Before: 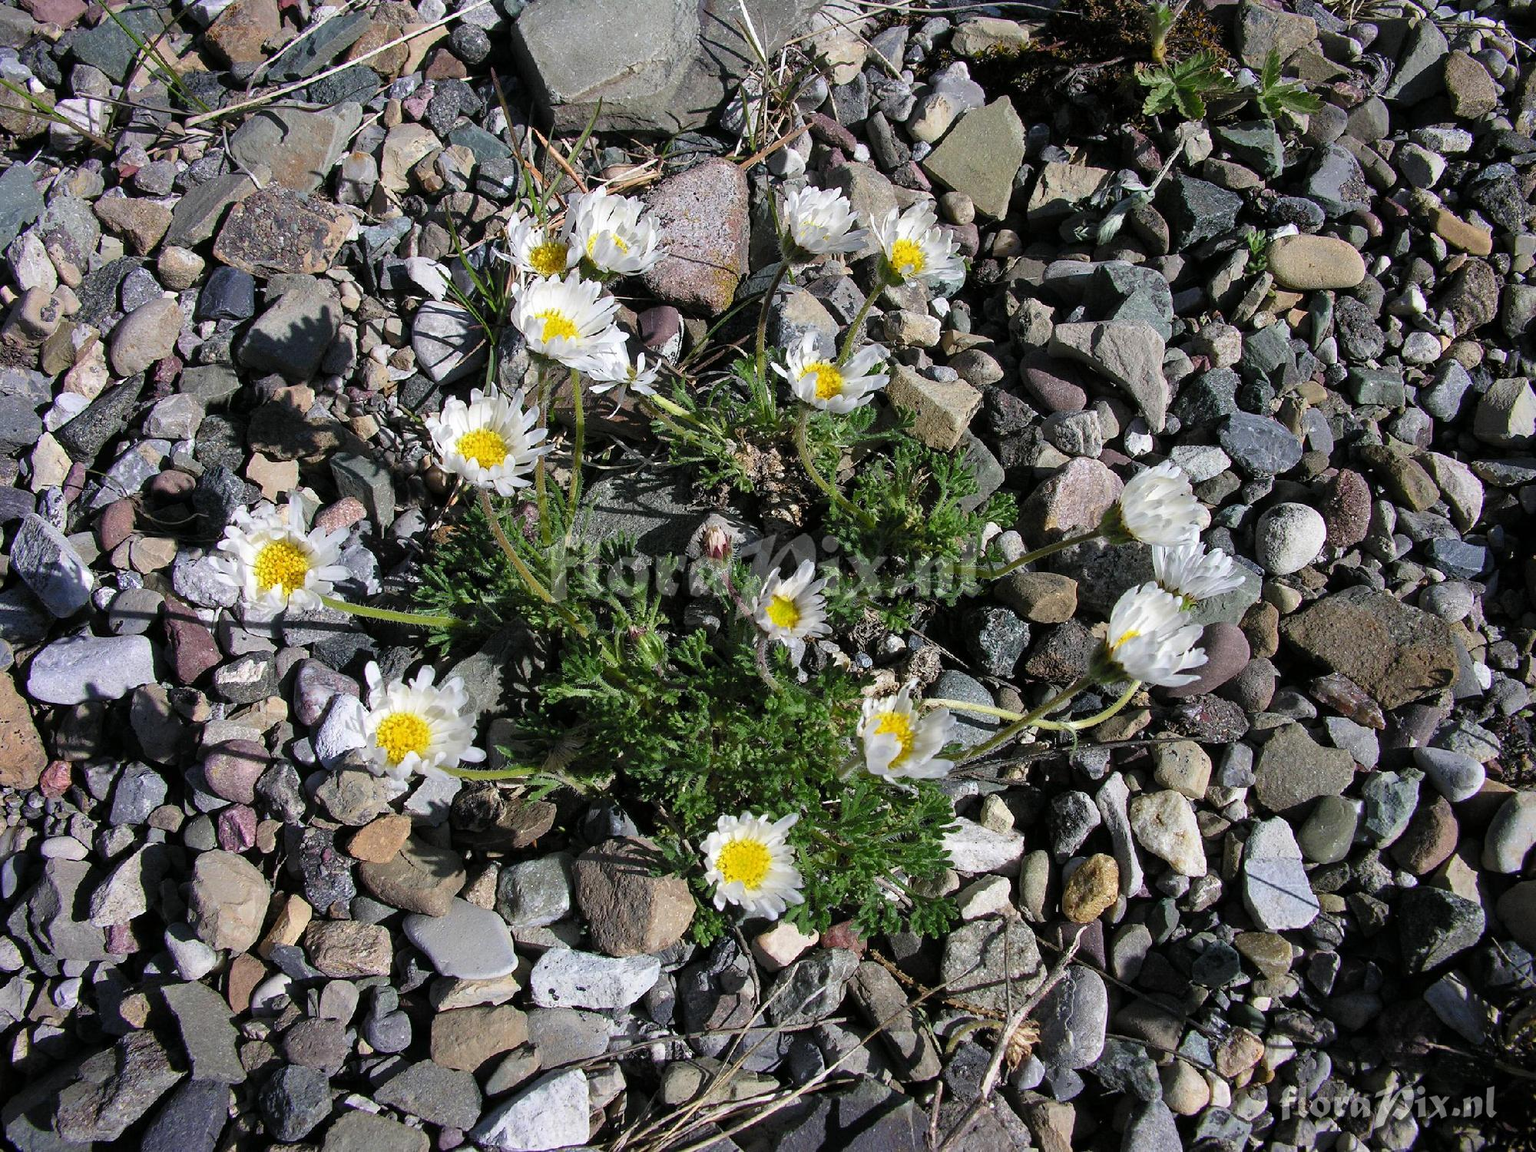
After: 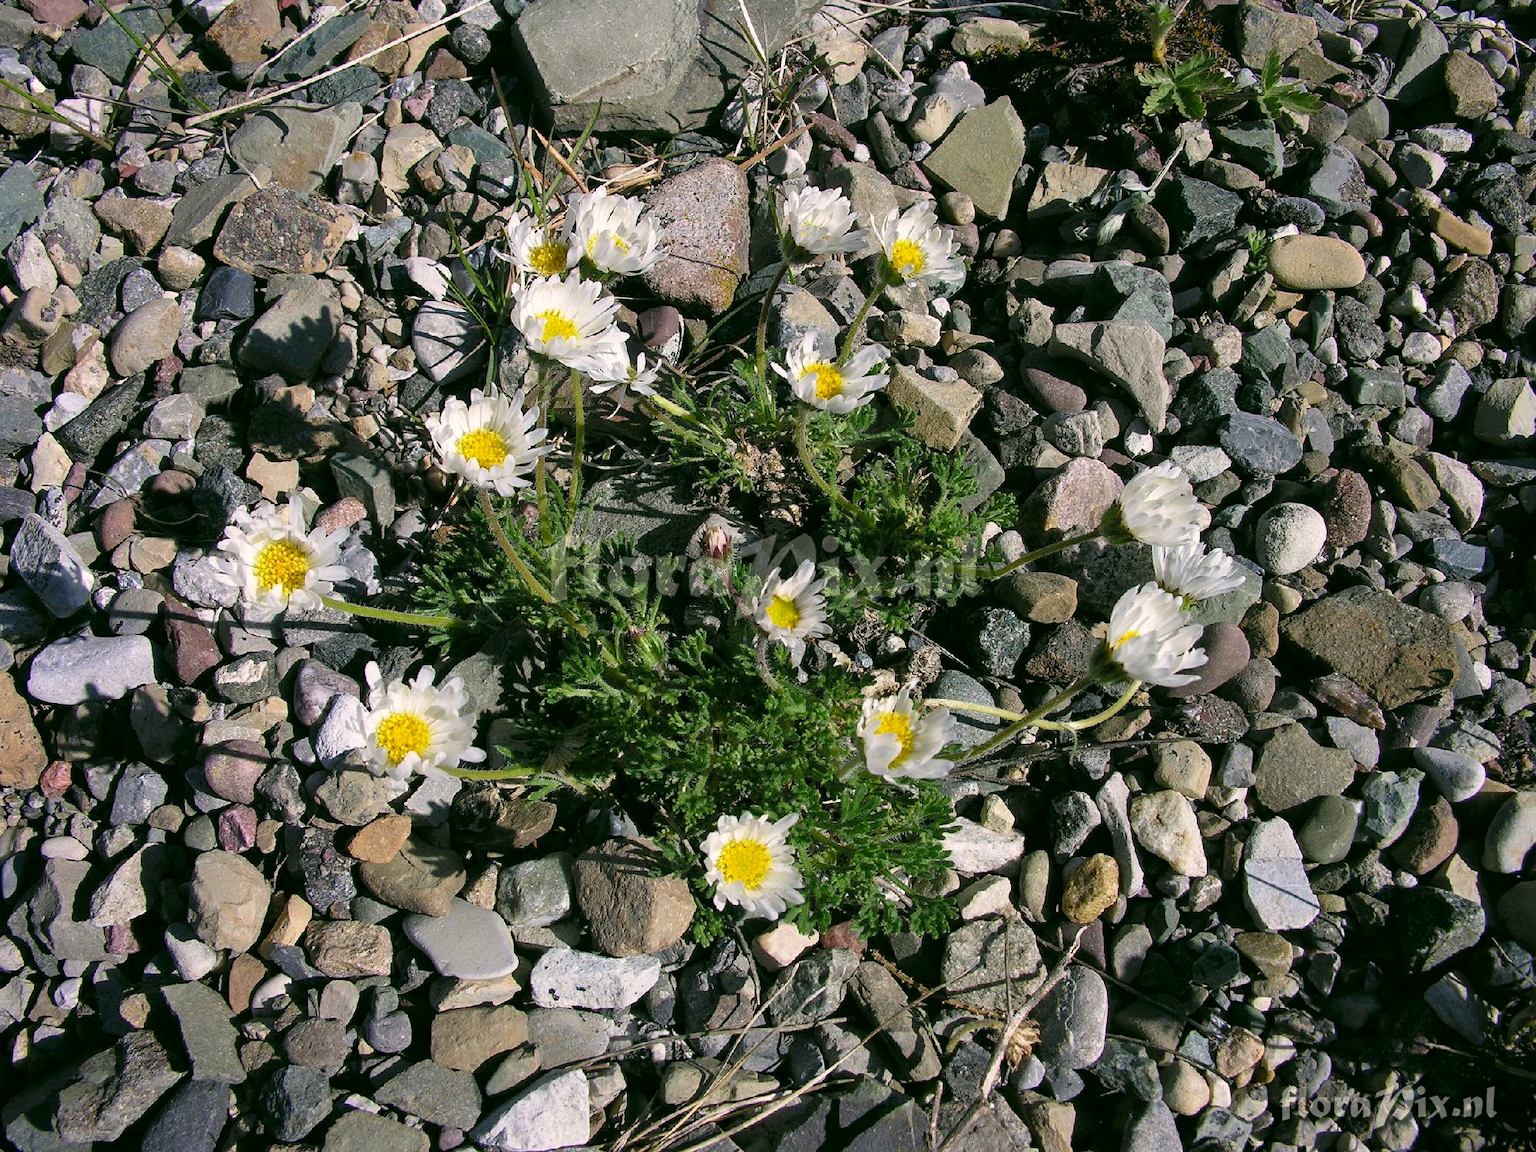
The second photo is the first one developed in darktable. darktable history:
color correction: highlights a* 4.39, highlights b* 4.95, shadows a* -7.86, shadows b* 5.01
